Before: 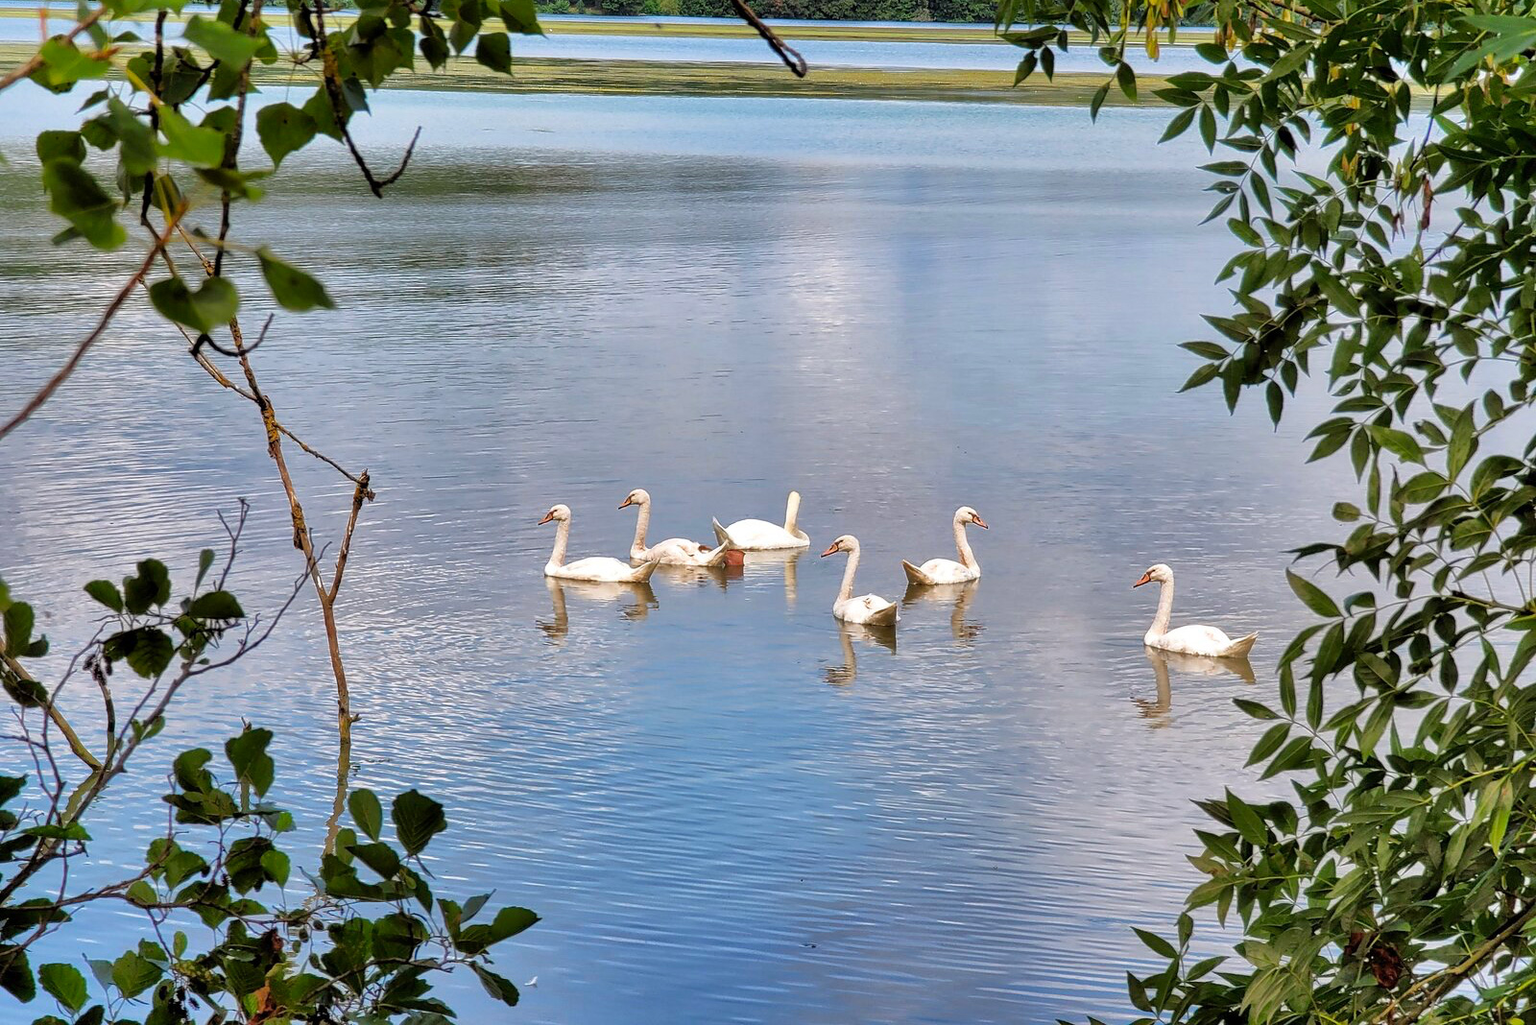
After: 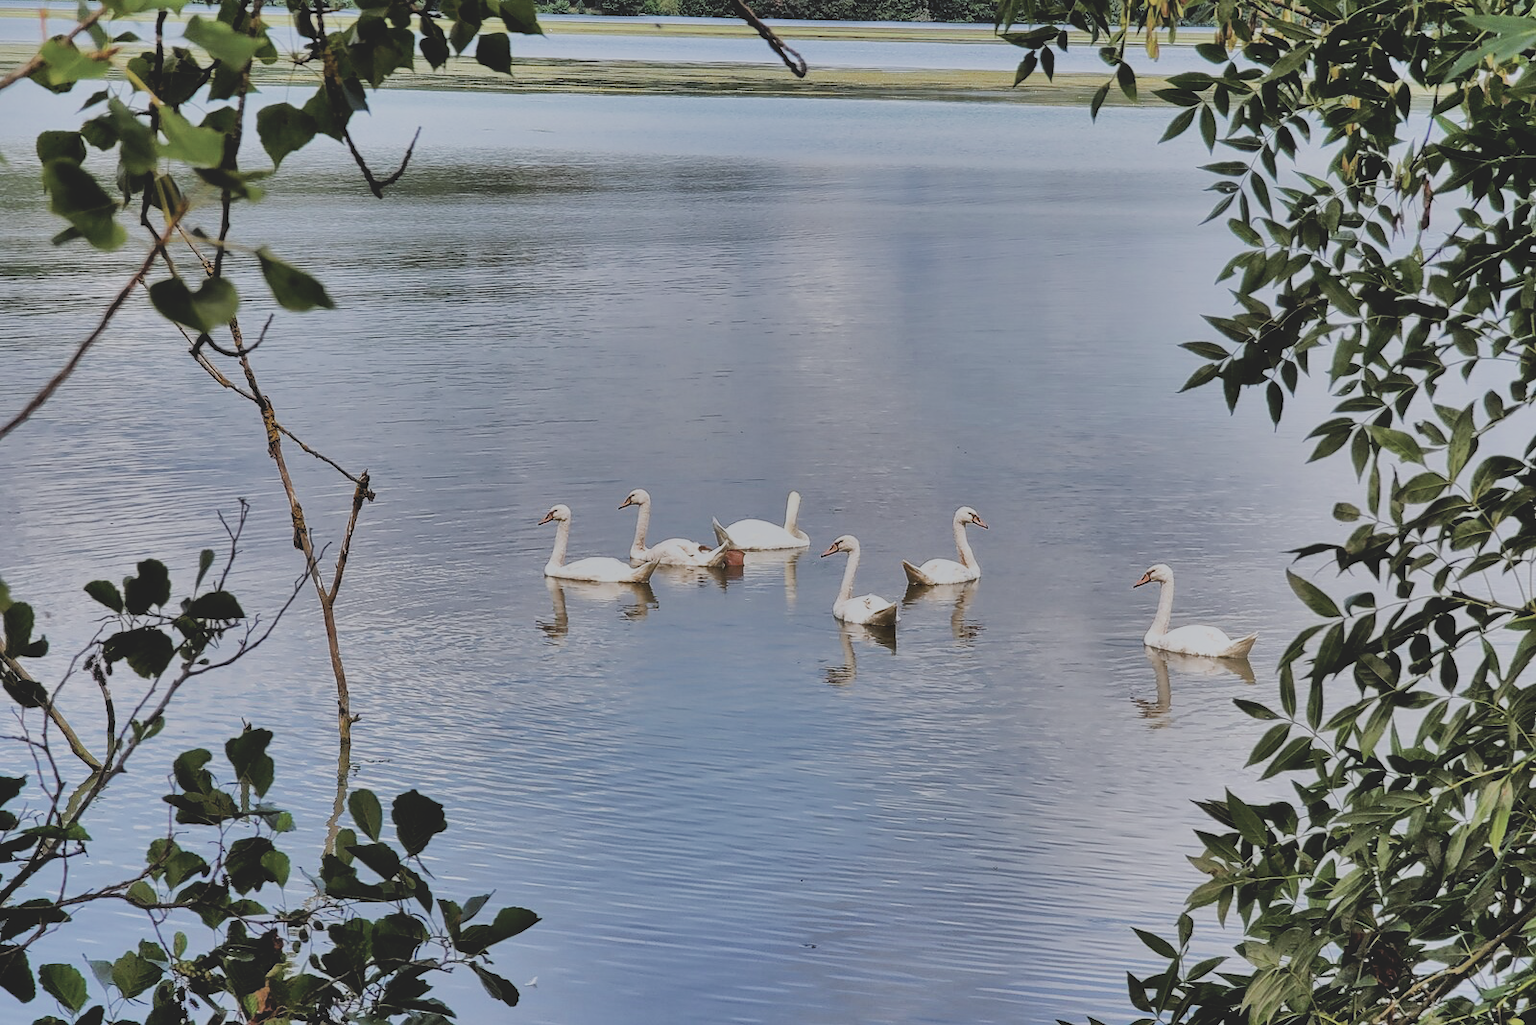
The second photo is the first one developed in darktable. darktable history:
white balance: red 0.974, blue 1.044
shadows and highlights: shadows 24.5, highlights -78.15, soften with gaussian
local contrast: mode bilateral grid, contrast 100, coarseness 100, detail 91%, midtone range 0.2
tone equalizer: -8 EV -1.08 EV, -7 EV -1.01 EV, -6 EV -0.867 EV, -5 EV -0.578 EV, -3 EV 0.578 EV, -2 EV 0.867 EV, -1 EV 1.01 EV, +0 EV 1.08 EV, edges refinement/feathering 500, mask exposure compensation -1.57 EV, preserve details no
contrast brightness saturation: contrast -0.26, saturation -0.43
filmic rgb: black relative exposure -7.65 EV, white relative exposure 4.56 EV, hardness 3.61
